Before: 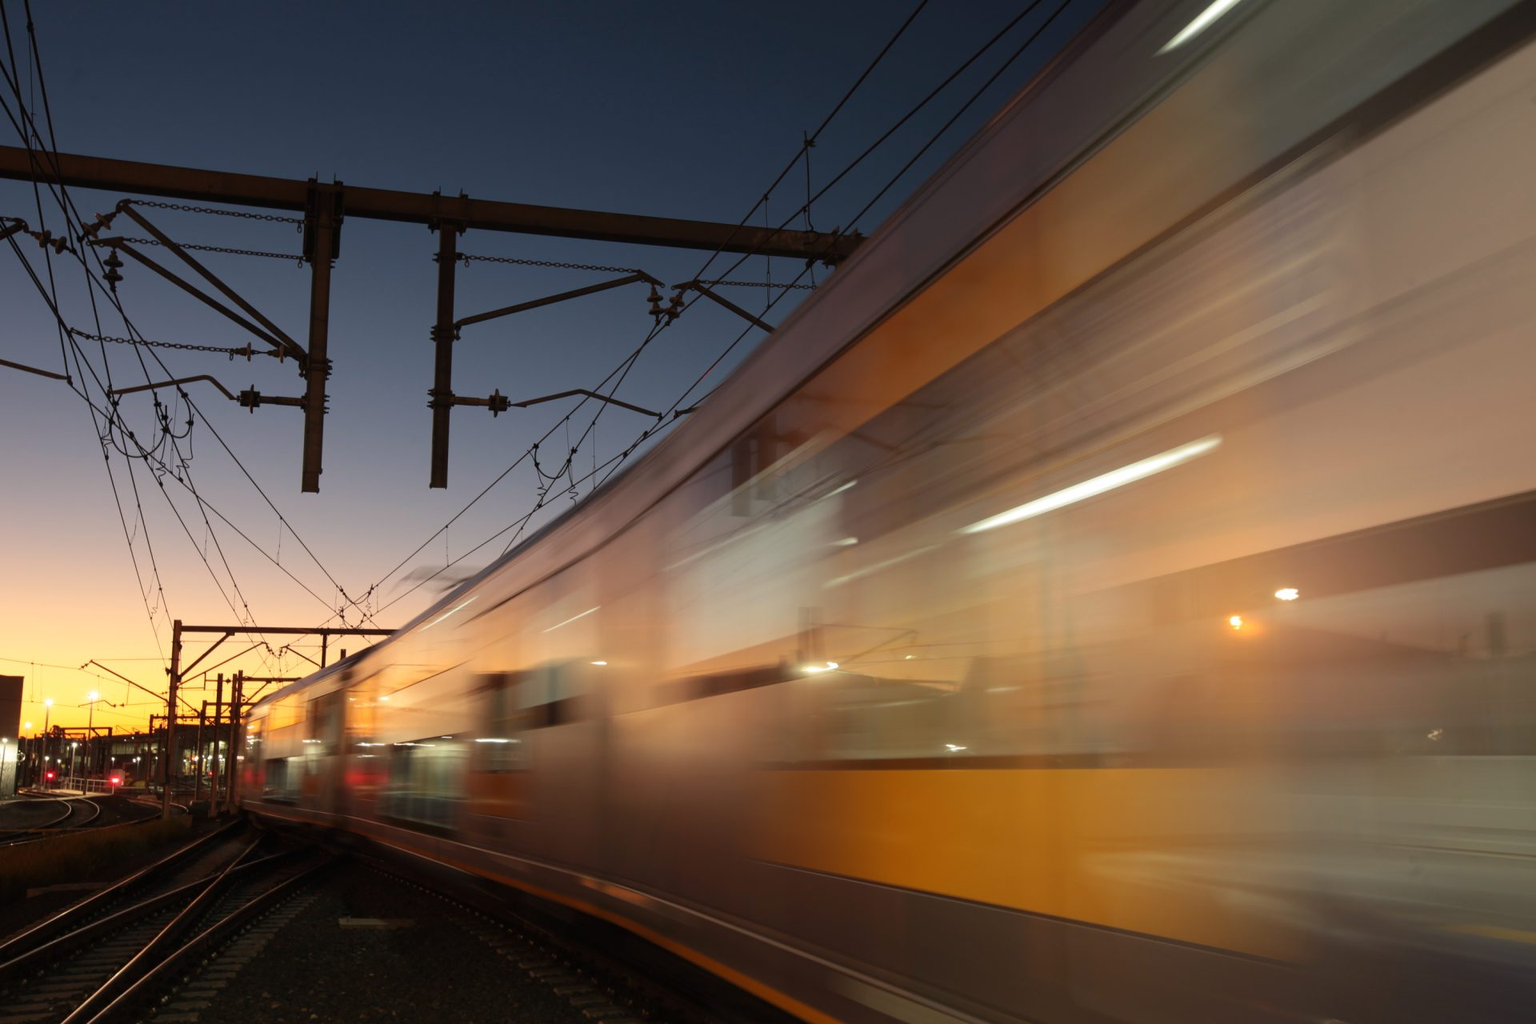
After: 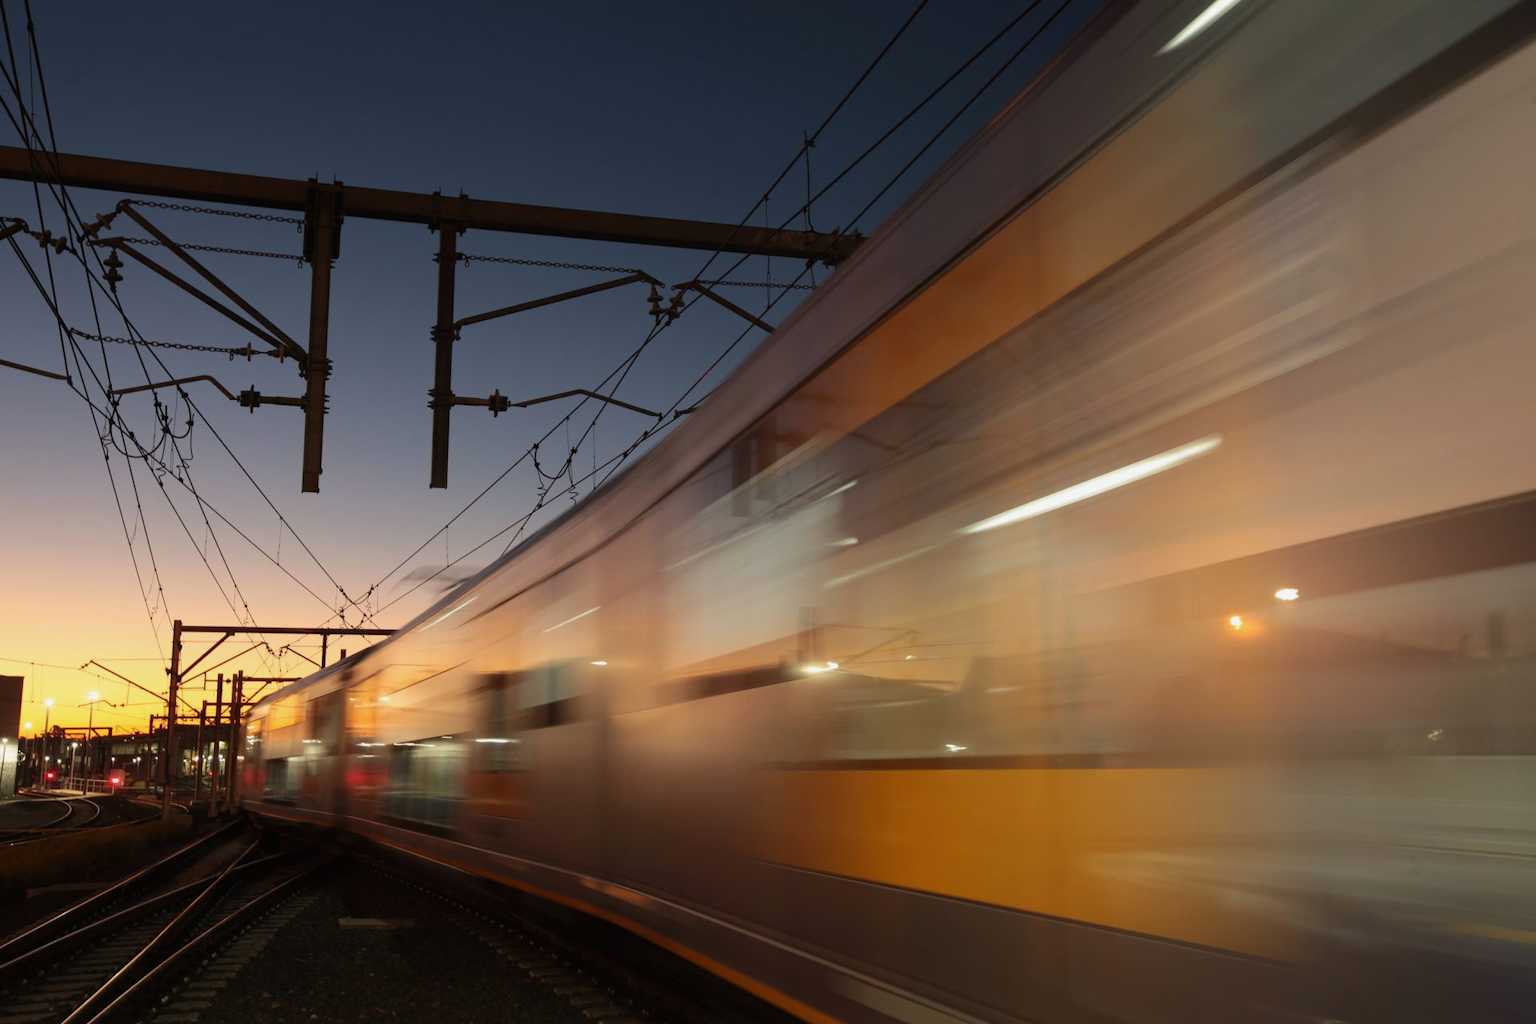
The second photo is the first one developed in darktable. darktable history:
exposure: exposure -0.142 EV, compensate exposure bias true, compensate highlight preservation false
